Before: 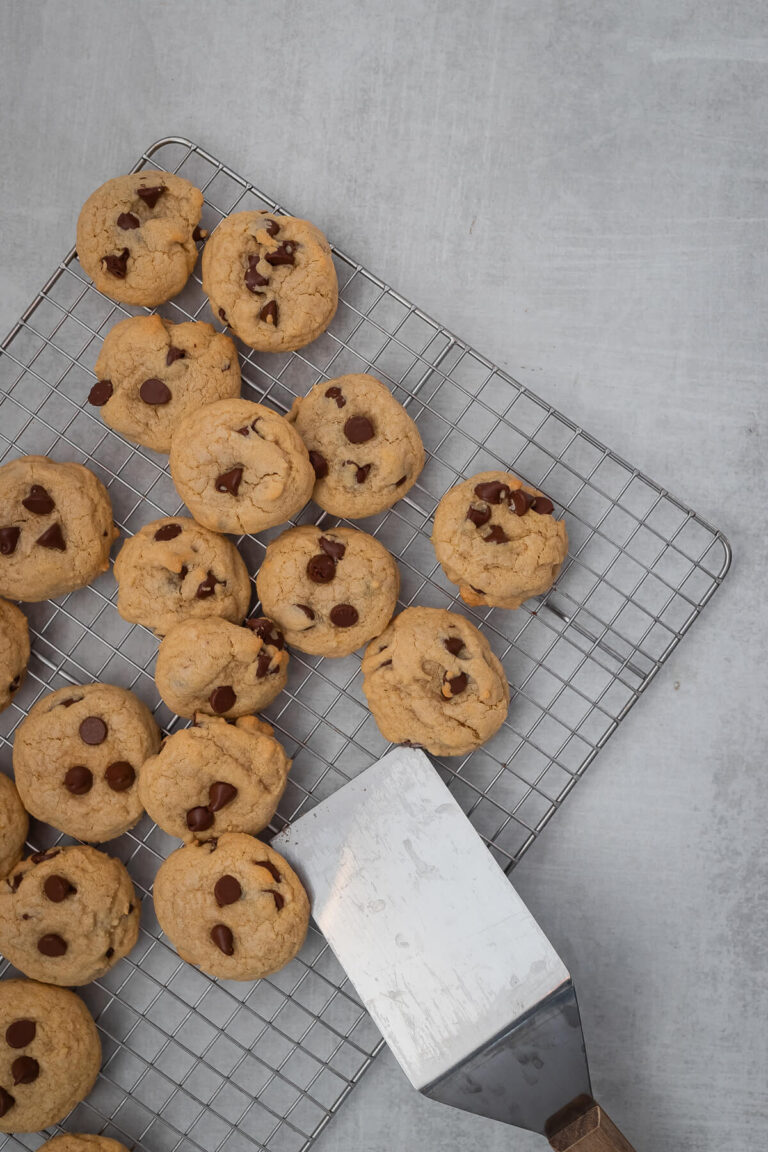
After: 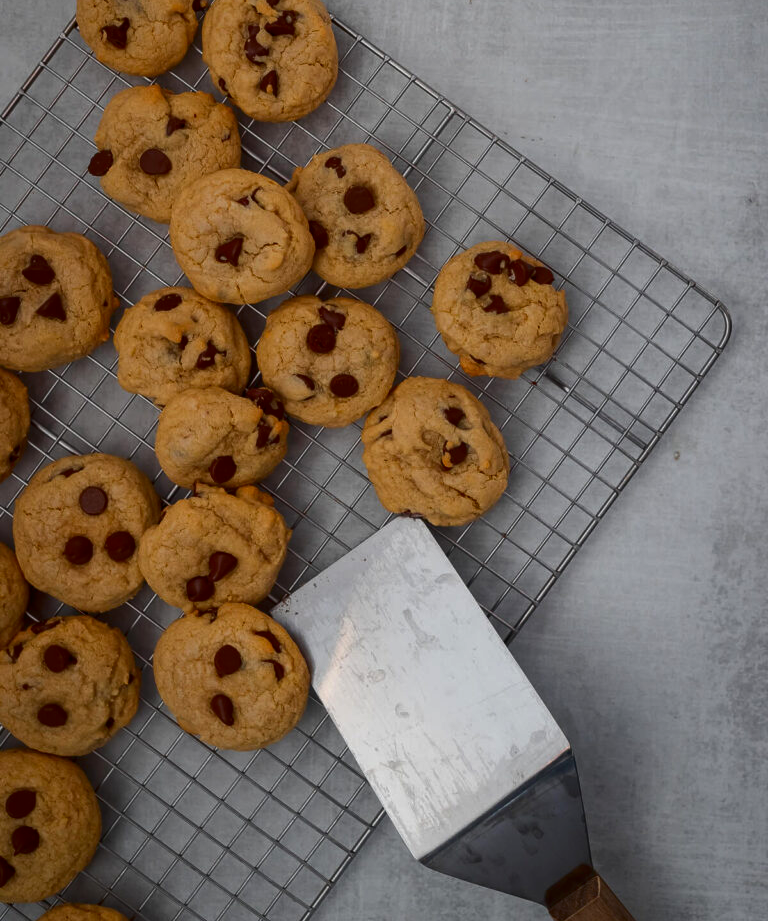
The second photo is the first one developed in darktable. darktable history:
contrast brightness saturation: brightness -0.25, saturation 0.2
crop and rotate: top 19.998%
